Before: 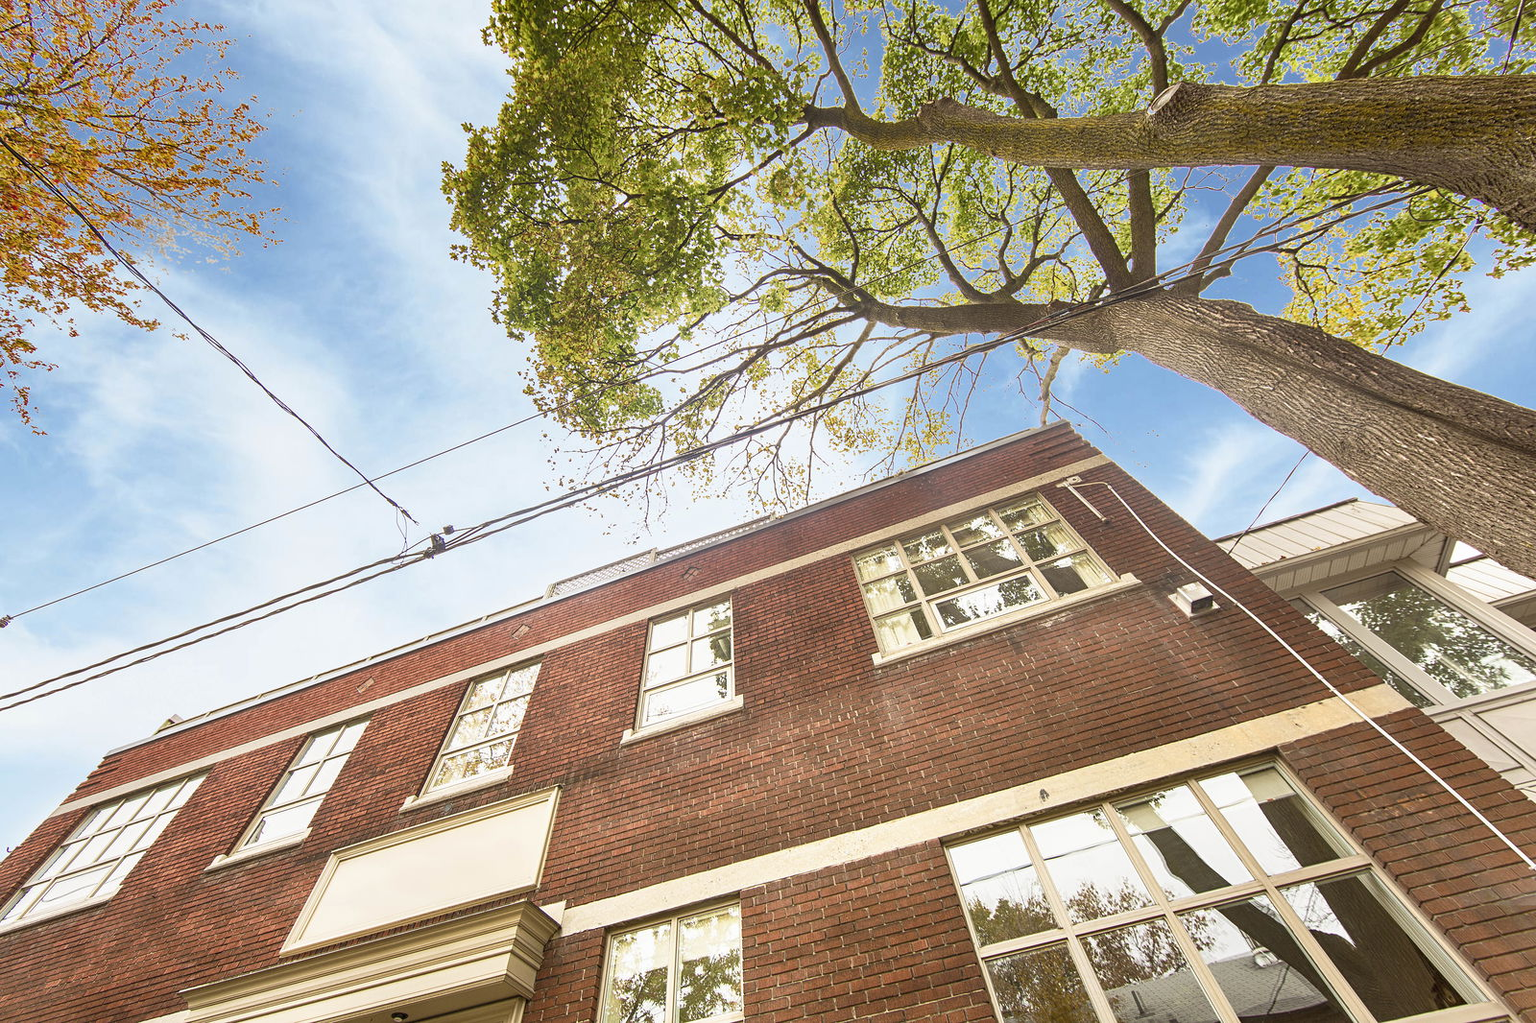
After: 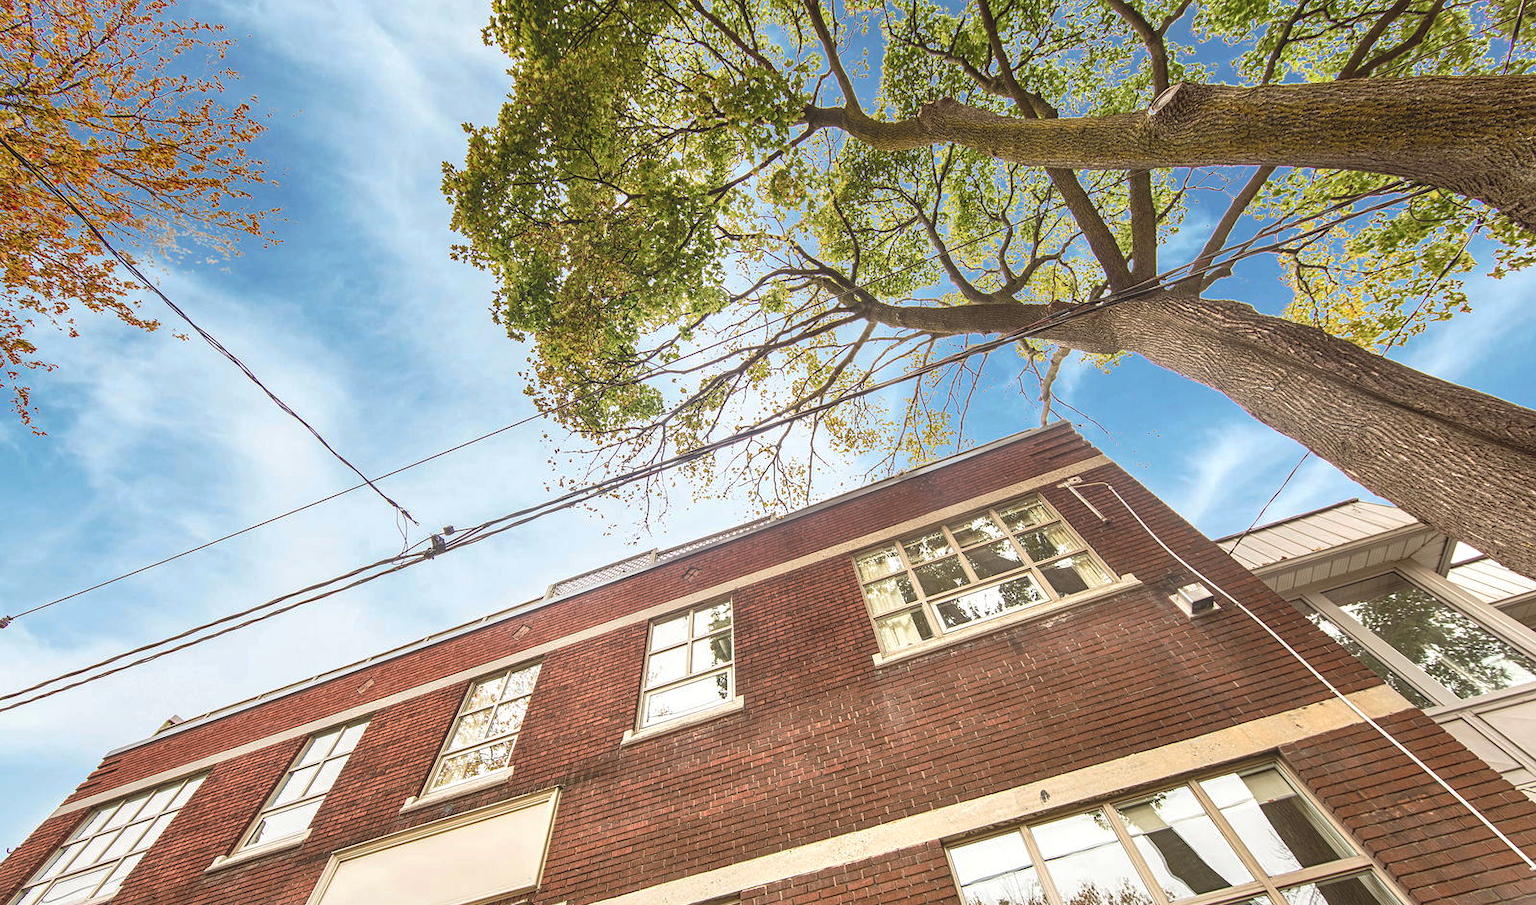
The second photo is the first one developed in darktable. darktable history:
tone curve: curves: ch0 [(0, 0) (0.003, 0.126) (0.011, 0.129) (0.025, 0.133) (0.044, 0.143) (0.069, 0.155) (0.1, 0.17) (0.136, 0.189) (0.177, 0.217) (0.224, 0.25) (0.277, 0.293) (0.335, 0.346) (0.399, 0.398) (0.468, 0.456) (0.543, 0.517) (0.623, 0.583) (0.709, 0.659) (0.801, 0.756) (0.898, 0.856) (1, 1)], preserve colors none
local contrast: detail 130%
crop and rotate: top 0%, bottom 11.49%
